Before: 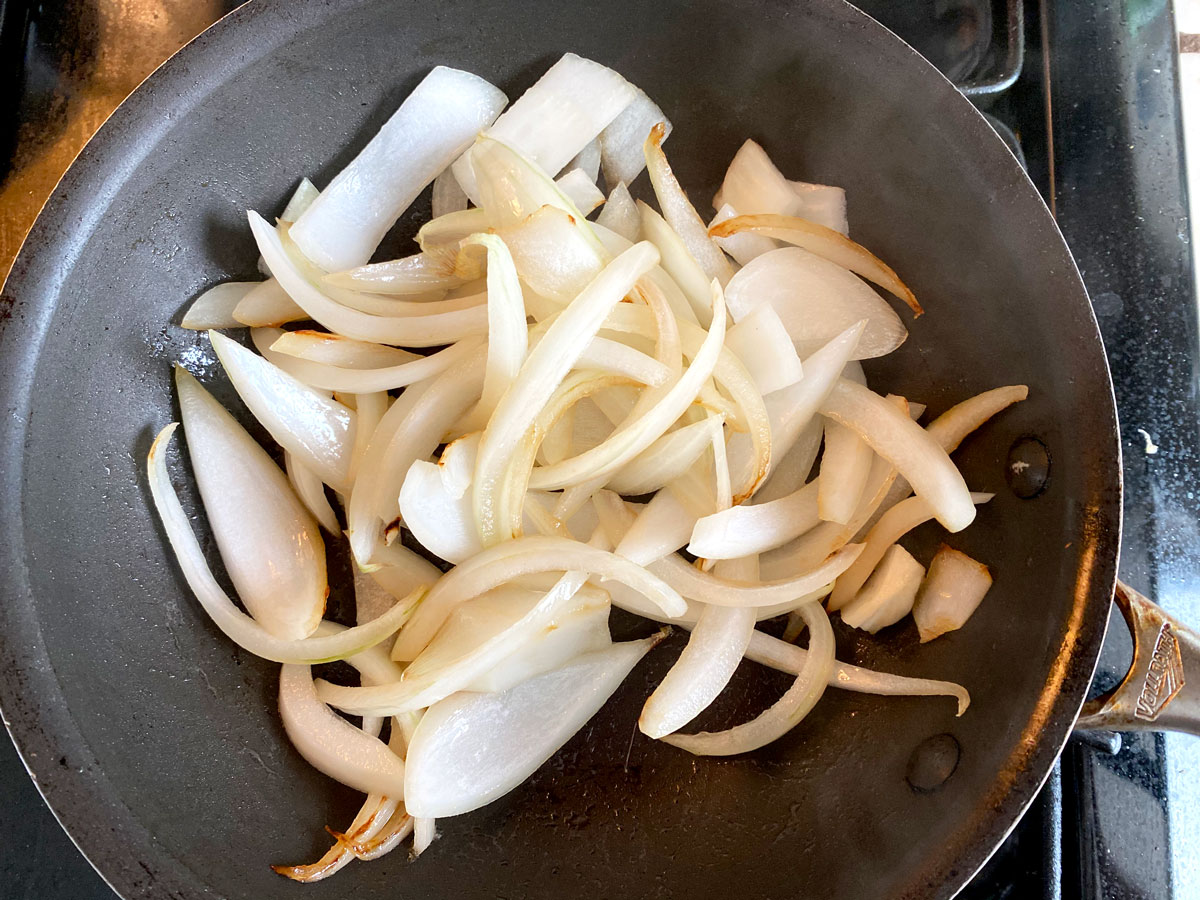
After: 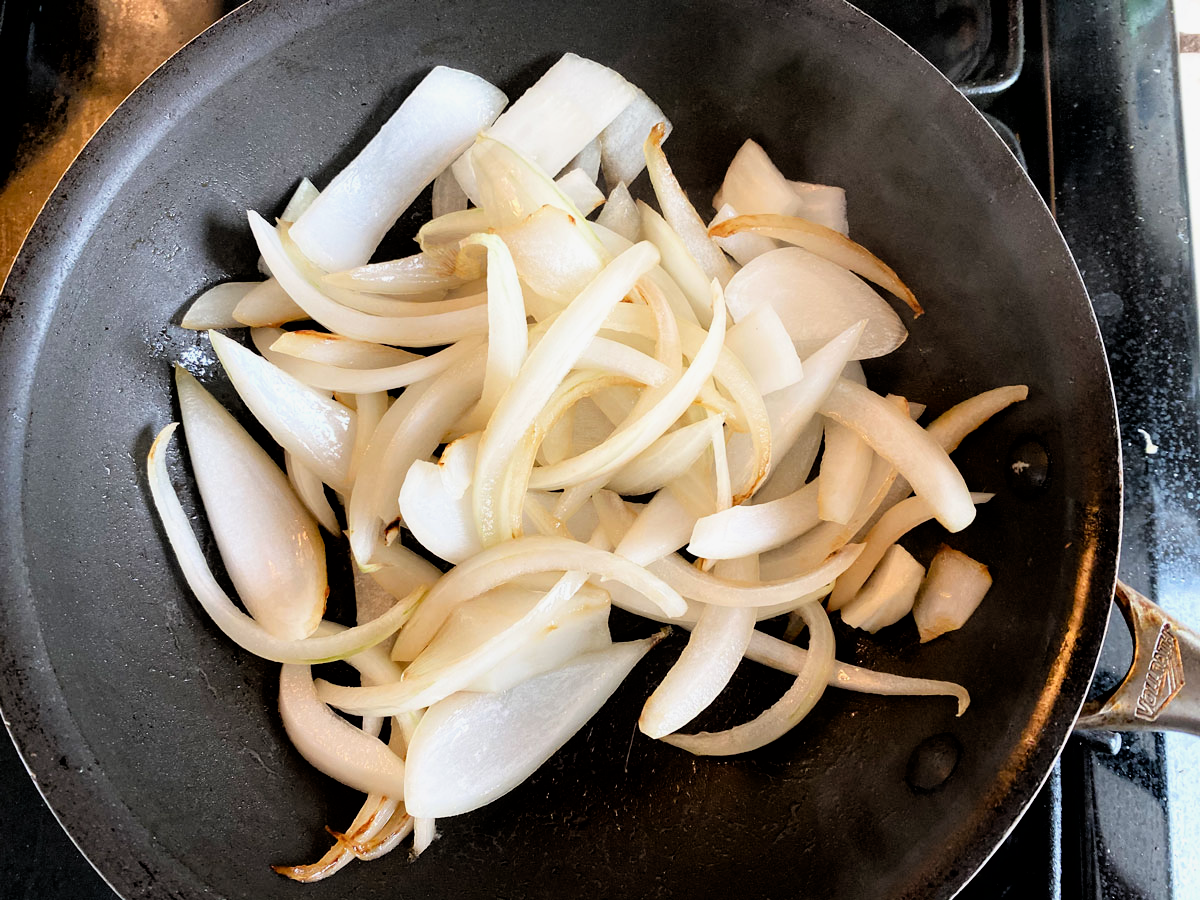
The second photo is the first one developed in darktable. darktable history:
filmic rgb: black relative exposure -4.9 EV, white relative exposure 2.84 EV, hardness 3.7
